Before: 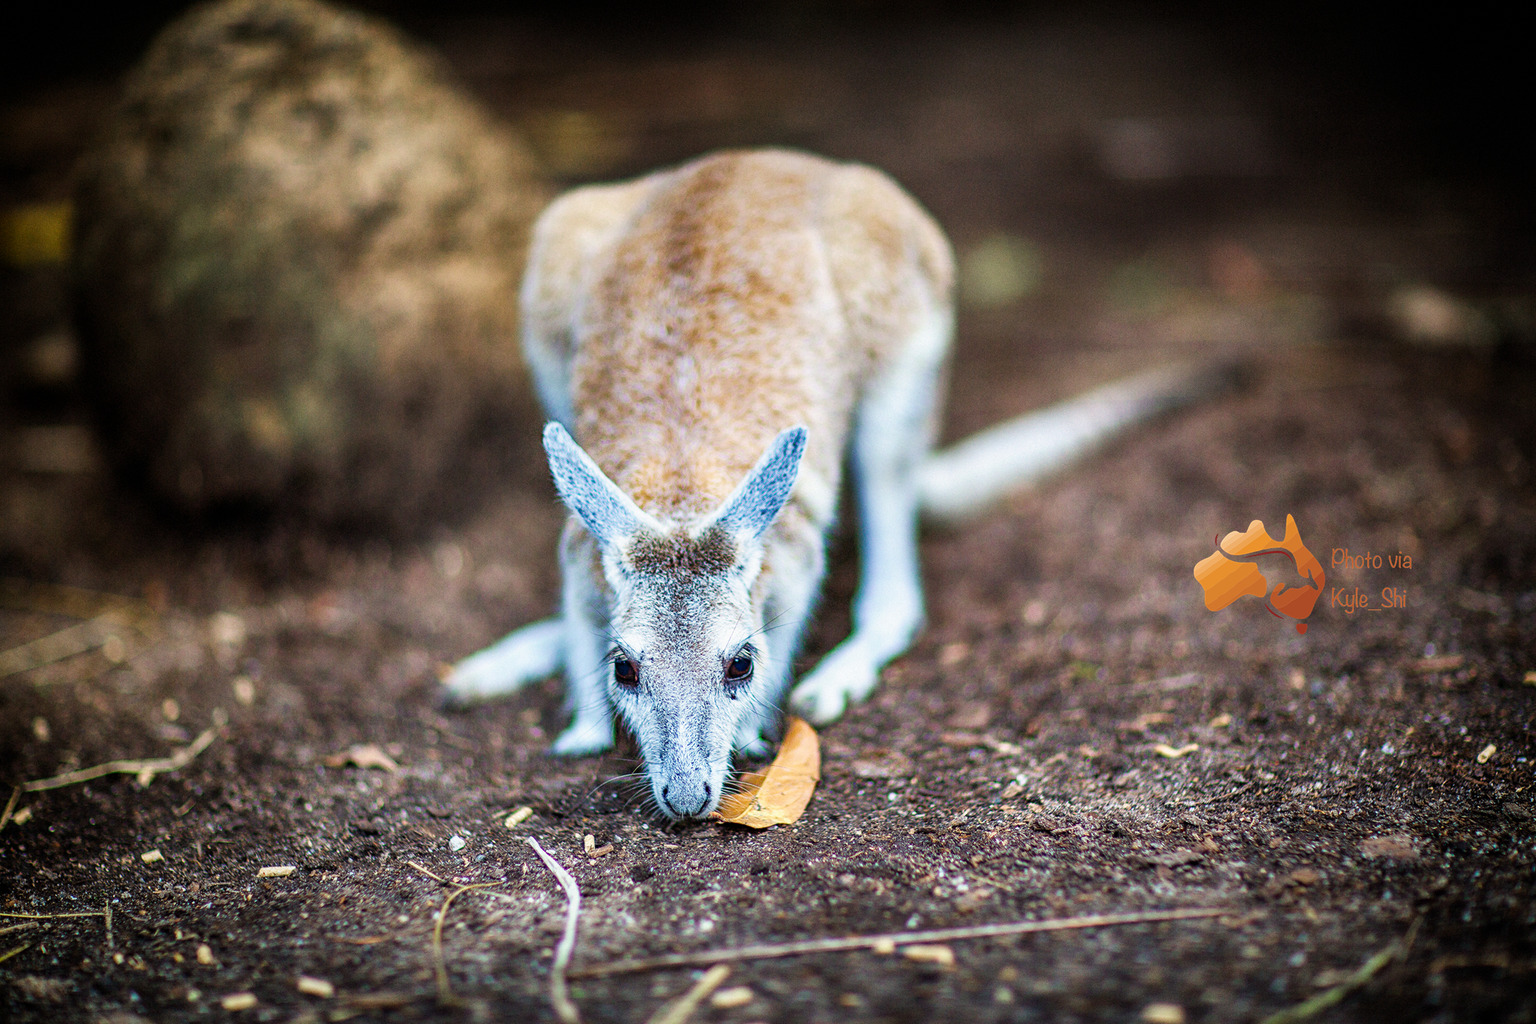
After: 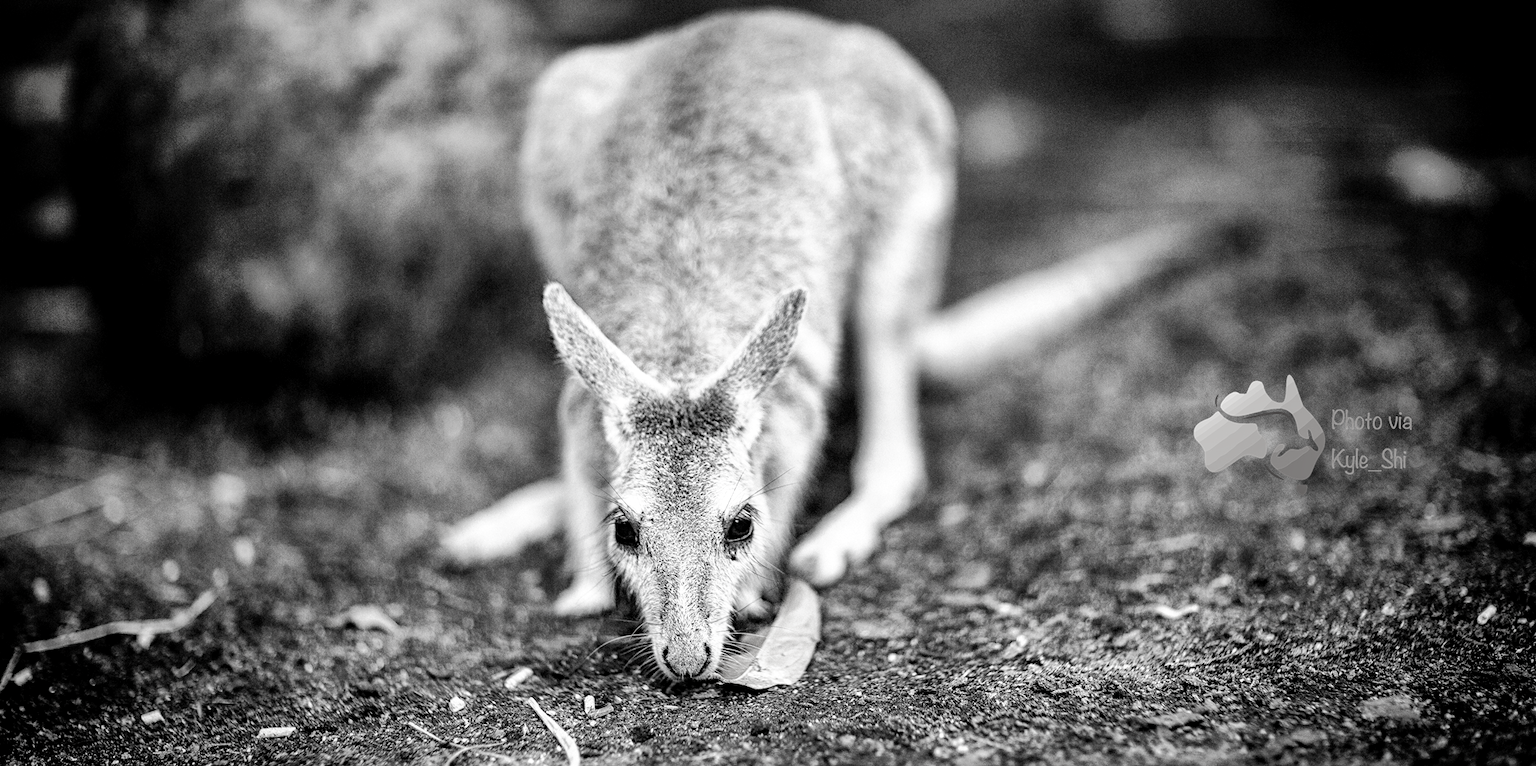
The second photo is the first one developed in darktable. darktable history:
crop: top 13.636%, bottom 11.455%
contrast brightness saturation: saturation -0.988
shadows and highlights: on, module defaults
color calibration: illuminant as shot in camera, x 0.358, y 0.373, temperature 4628.91 K, gamut compression 0.978
color zones: curves: ch0 [(0.018, 0.548) (0.197, 0.654) (0.425, 0.447) (0.605, 0.658) (0.732, 0.579)]; ch1 [(0.105, 0.531) (0.224, 0.531) (0.386, 0.39) (0.618, 0.456) (0.732, 0.456) (0.956, 0.421)]; ch2 [(0.039, 0.583) (0.215, 0.465) (0.399, 0.544) (0.465, 0.548) (0.614, 0.447) (0.724, 0.43) (0.882, 0.623) (0.956, 0.632)], mix 39.45%
local contrast: highlights 102%, shadows 99%, detail 119%, midtone range 0.2
tone curve: curves: ch0 [(0, 0) (0.003, 0) (0.011, 0.001) (0.025, 0.003) (0.044, 0.005) (0.069, 0.011) (0.1, 0.021) (0.136, 0.035) (0.177, 0.079) (0.224, 0.134) (0.277, 0.219) (0.335, 0.315) (0.399, 0.42) (0.468, 0.529) (0.543, 0.636) (0.623, 0.727) (0.709, 0.805) (0.801, 0.88) (0.898, 0.957) (1, 1)], preserve colors none
